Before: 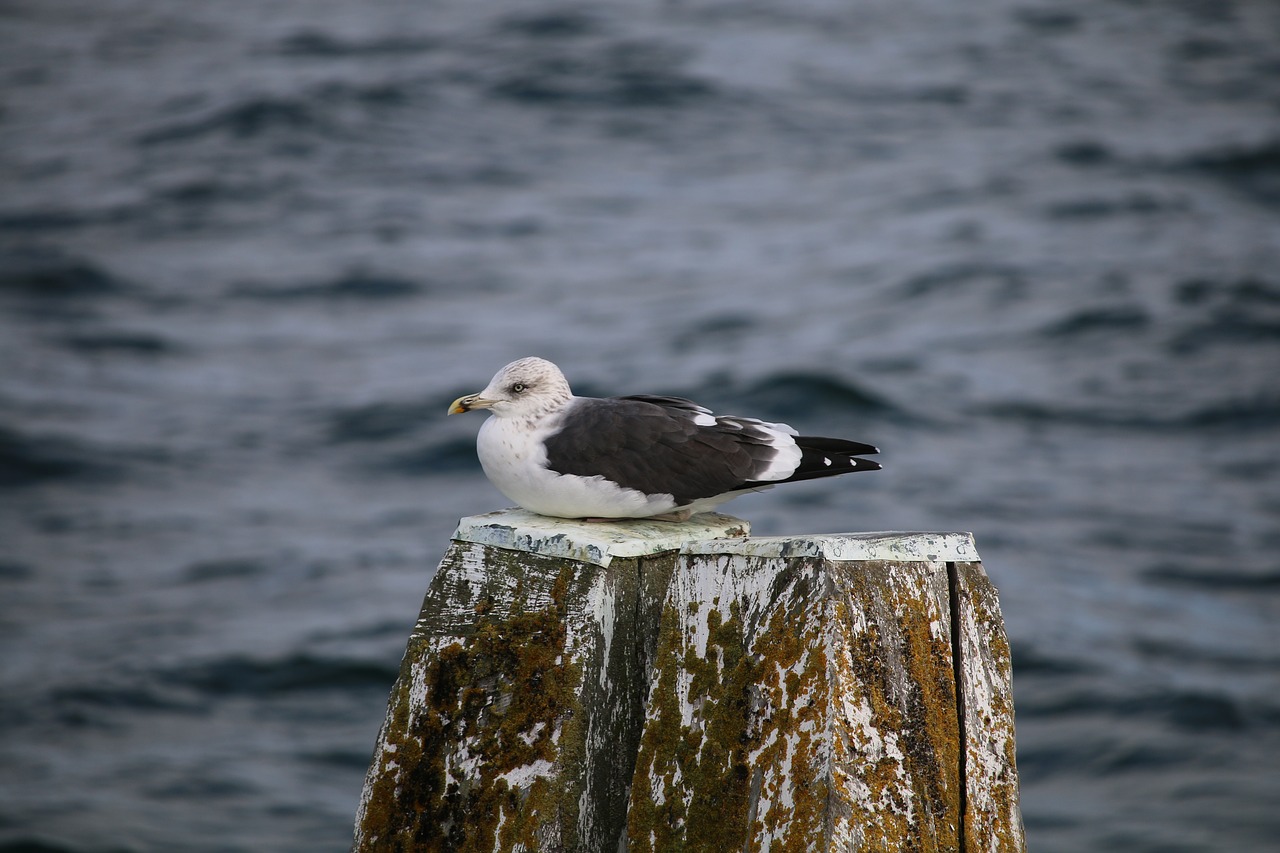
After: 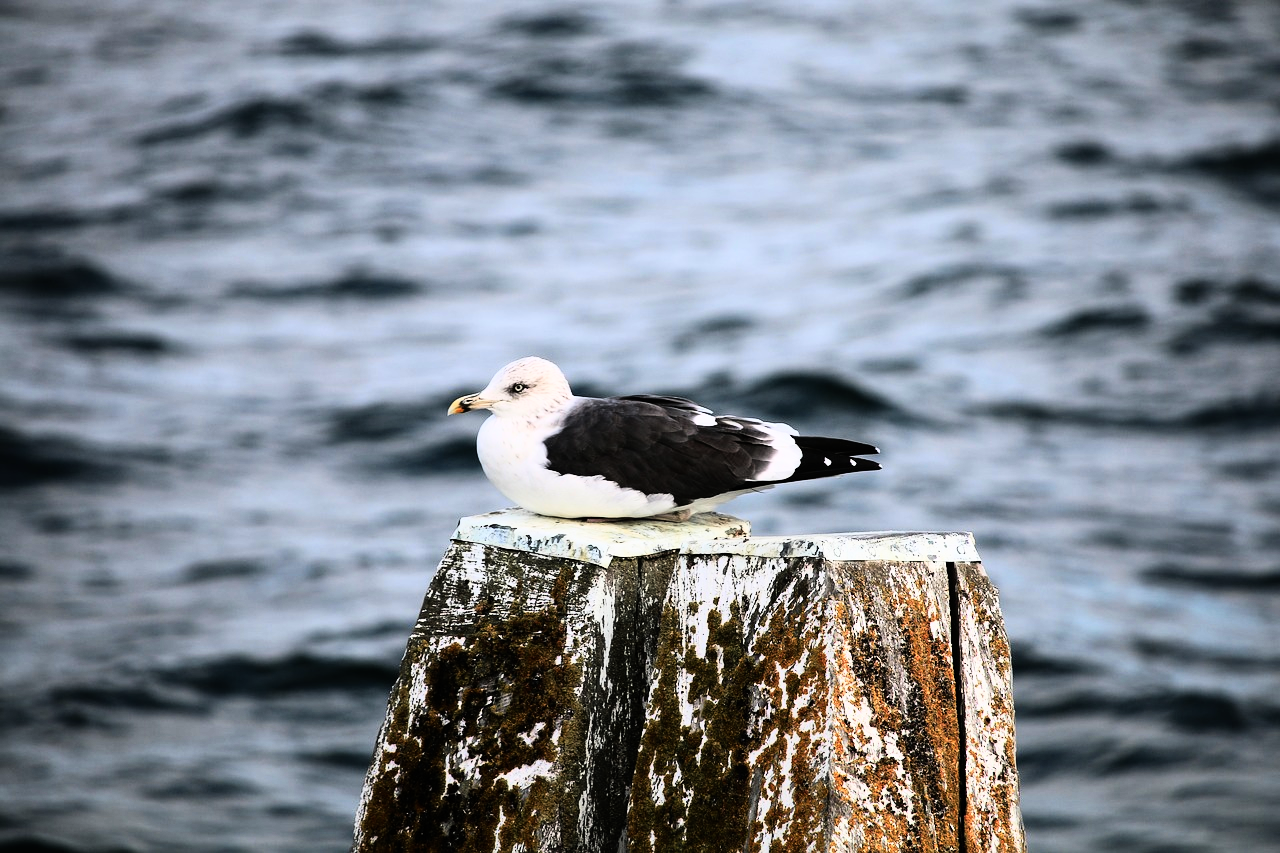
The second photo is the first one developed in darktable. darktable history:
color zones: curves: ch1 [(0.29, 0.492) (0.373, 0.185) (0.509, 0.481)]; ch2 [(0.25, 0.462) (0.749, 0.457)], mix 40.67%
rgb curve: curves: ch0 [(0, 0) (0.21, 0.15) (0.24, 0.21) (0.5, 0.75) (0.75, 0.96) (0.89, 0.99) (1, 1)]; ch1 [(0, 0.02) (0.21, 0.13) (0.25, 0.2) (0.5, 0.67) (0.75, 0.9) (0.89, 0.97) (1, 1)]; ch2 [(0, 0.02) (0.21, 0.13) (0.25, 0.2) (0.5, 0.67) (0.75, 0.9) (0.89, 0.97) (1, 1)], compensate middle gray true
white balance: red 1, blue 1
